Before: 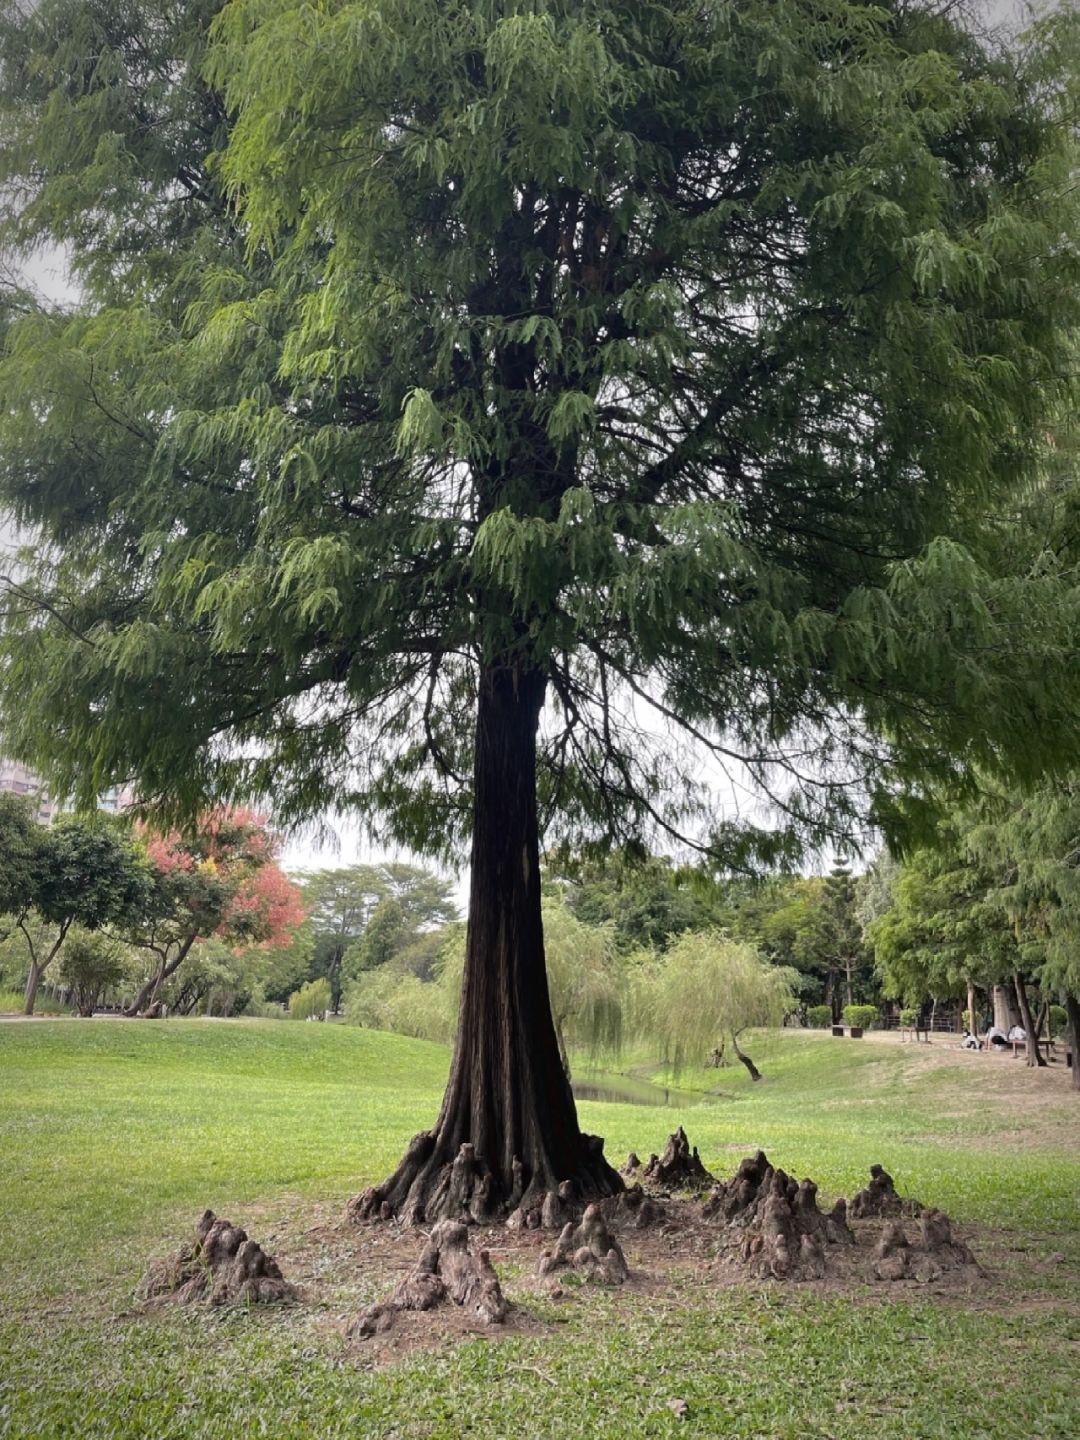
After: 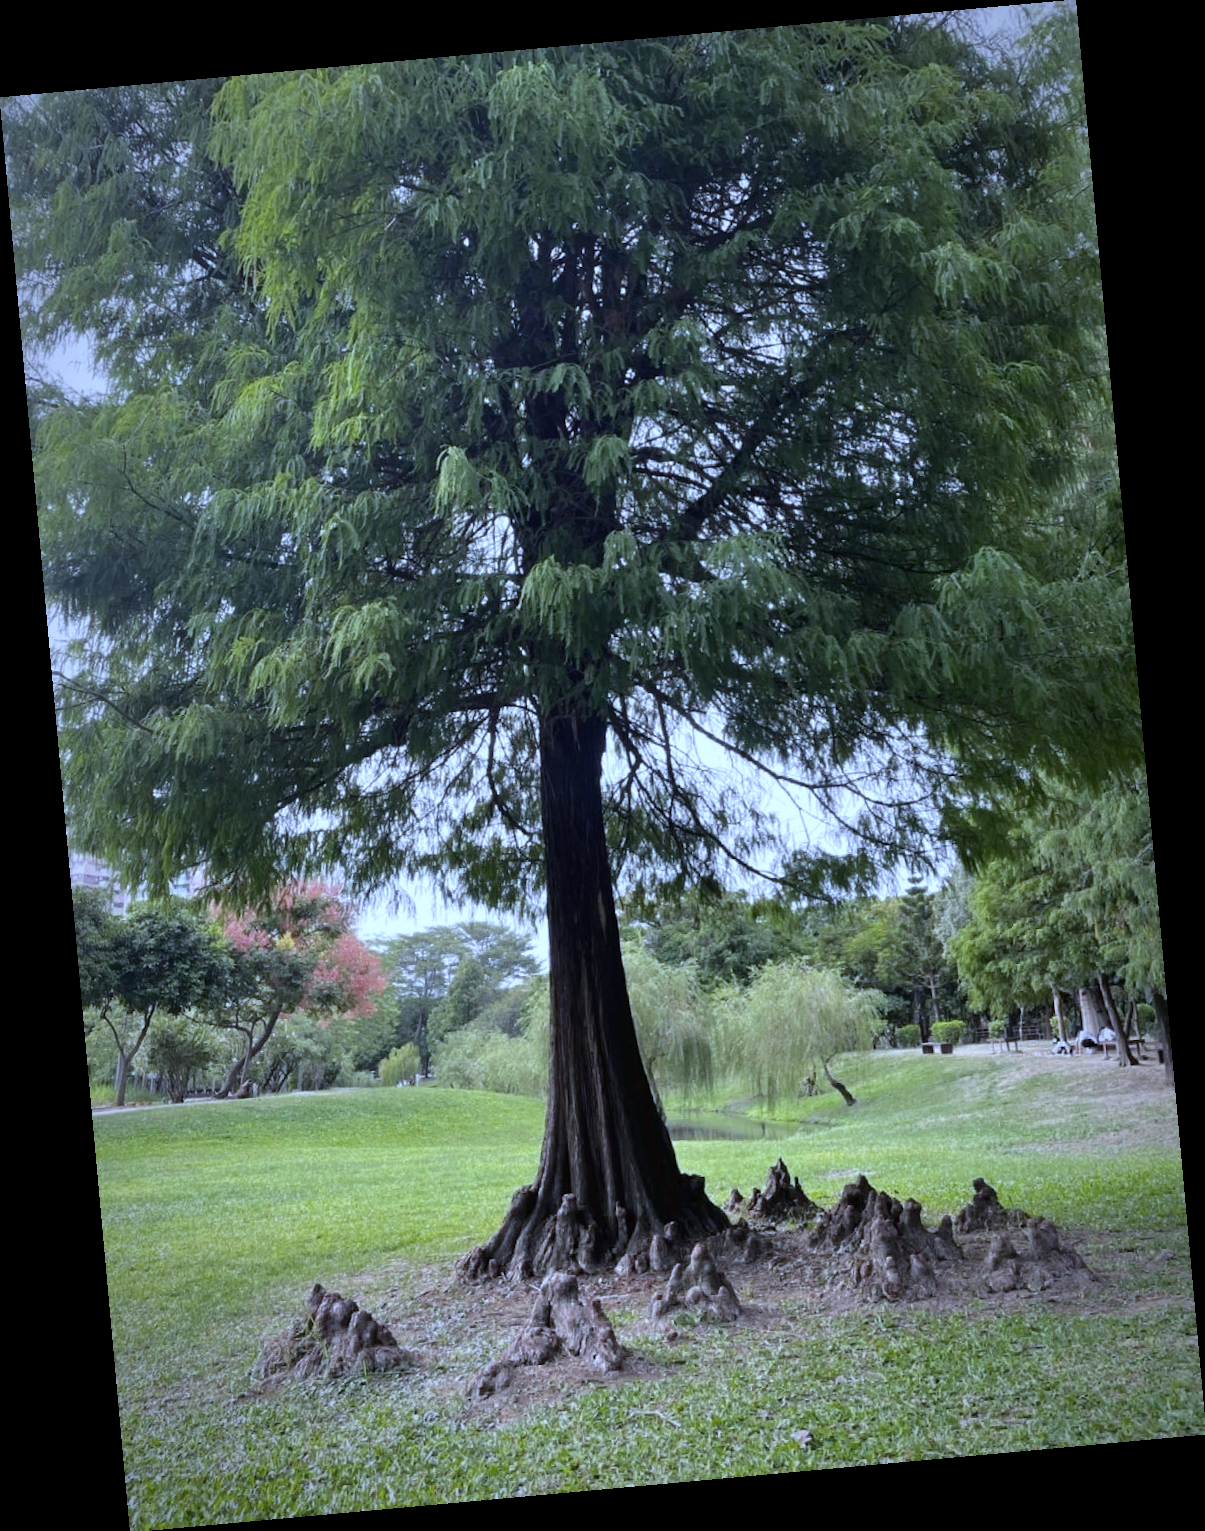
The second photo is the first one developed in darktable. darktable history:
rotate and perspective: rotation -5.2°, automatic cropping off
white balance: red 0.871, blue 1.249
